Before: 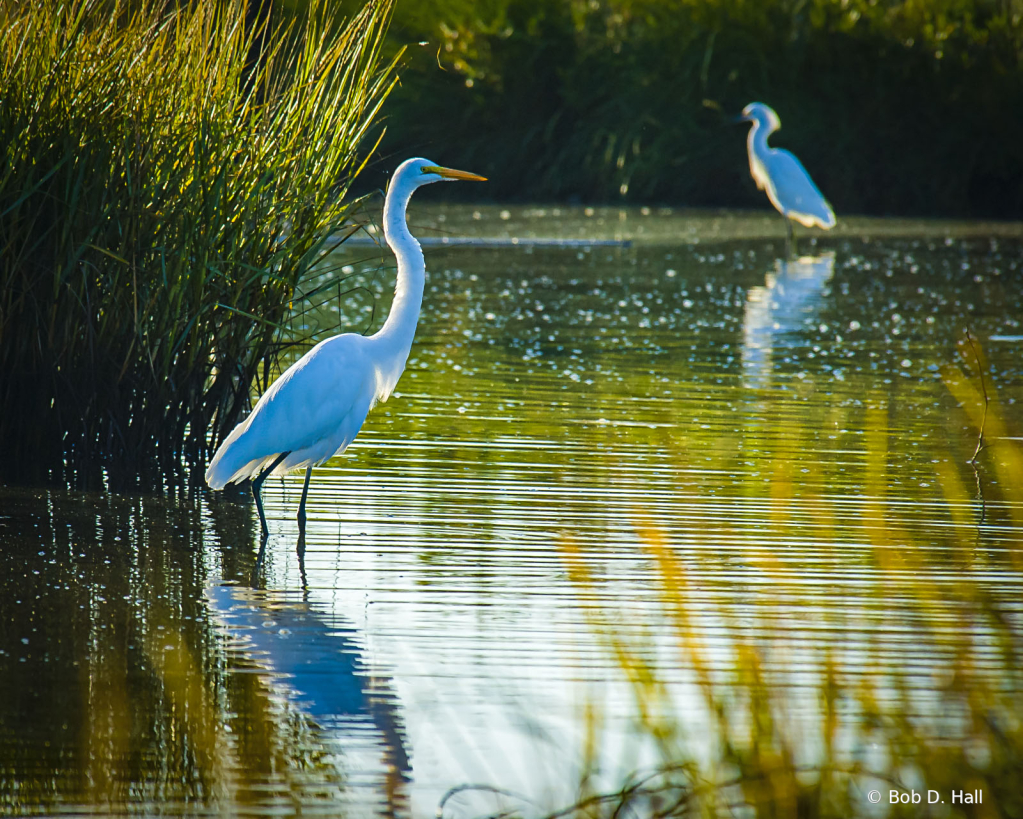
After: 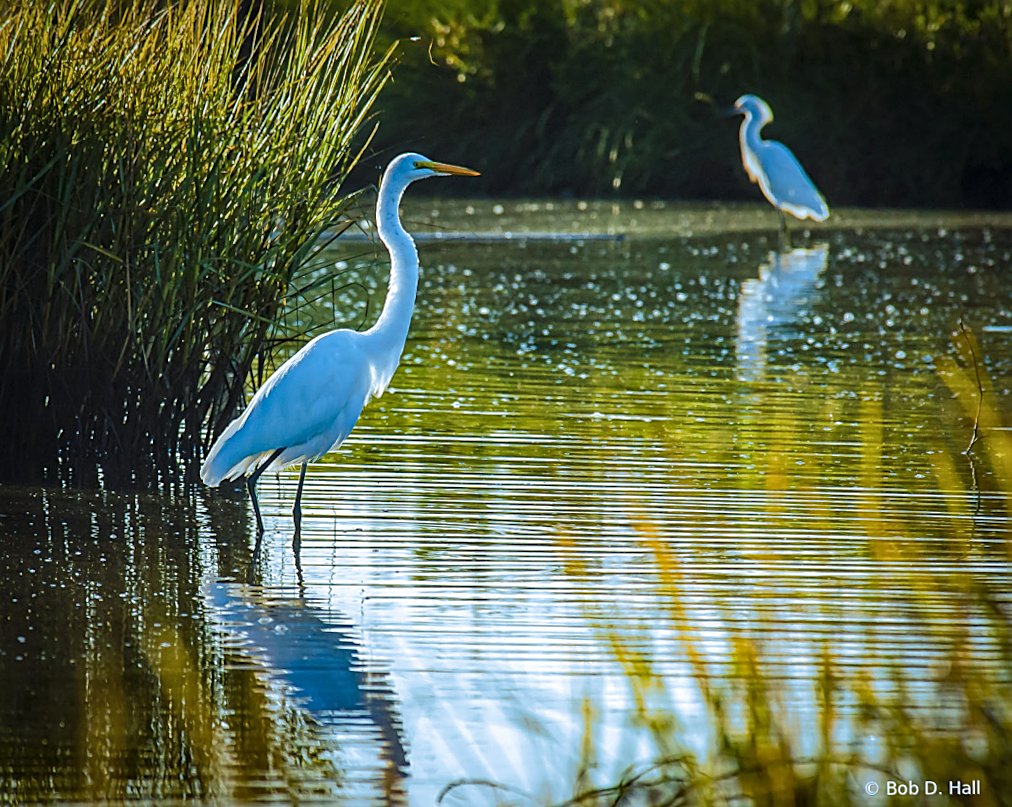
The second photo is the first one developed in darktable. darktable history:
sharpen: on, module defaults
rotate and perspective: rotation -0.45°, automatic cropping original format, crop left 0.008, crop right 0.992, crop top 0.012, crop bottom 0.988
local contrast: on, module defaults
split-toning: shadows › hue 351.18°, shadows › saturation 0.86, highlights › hue 218.82°, highlights › saturation 0.73, balance -19.167
